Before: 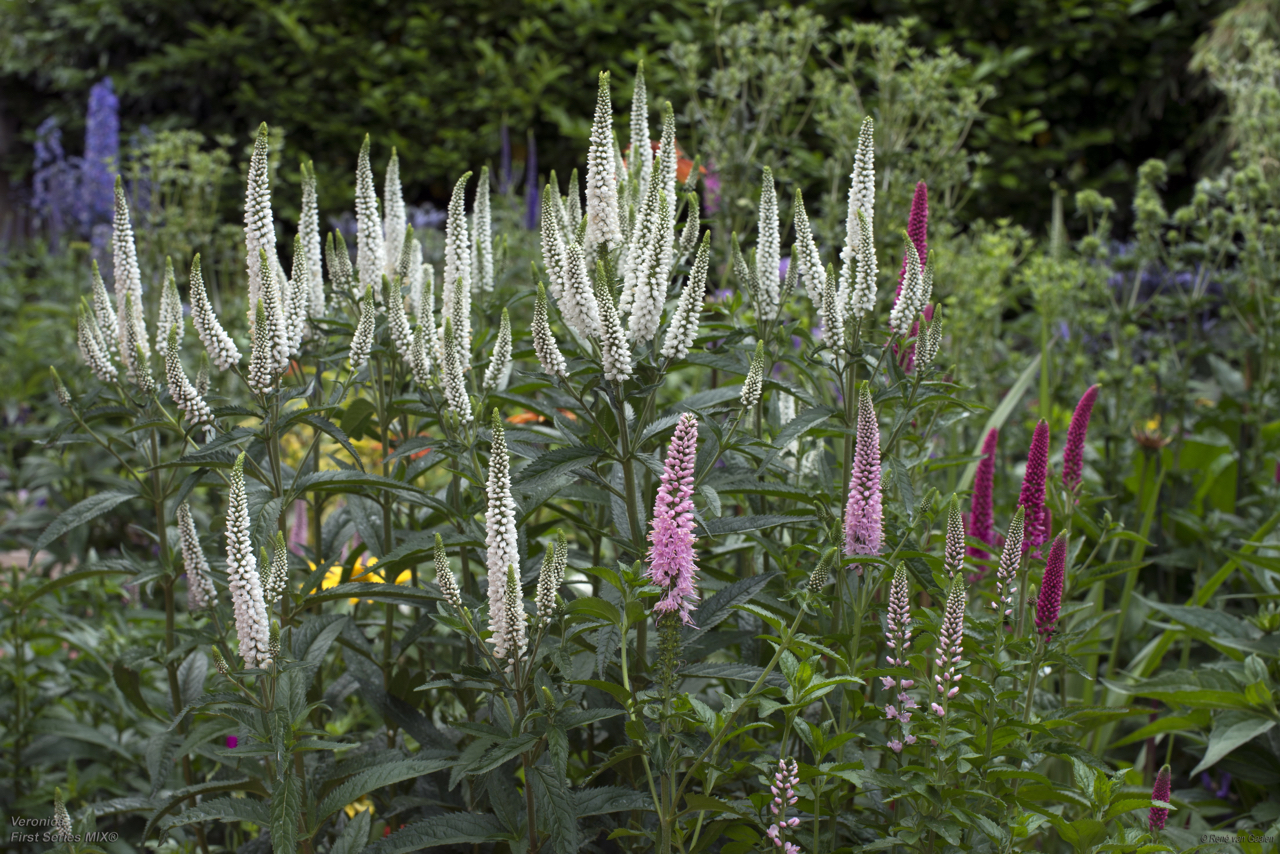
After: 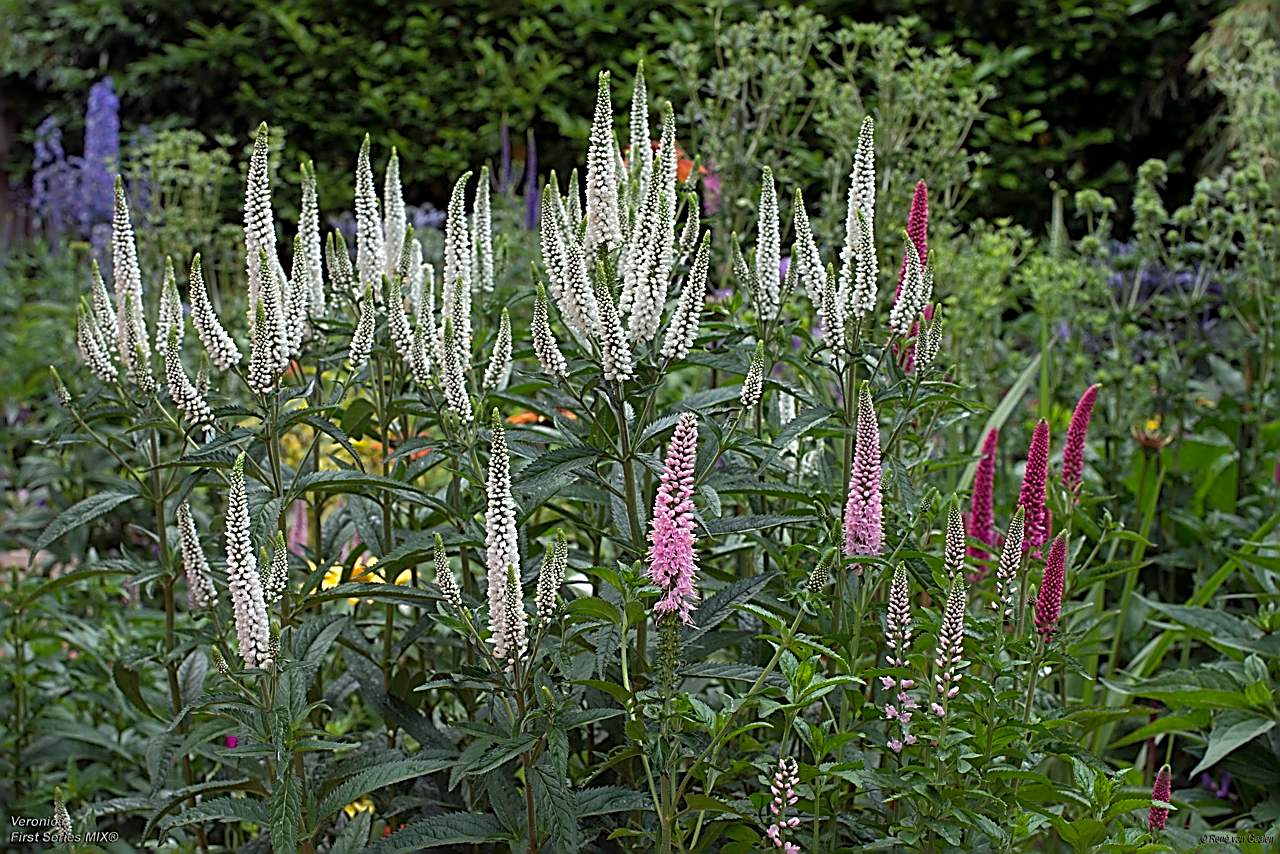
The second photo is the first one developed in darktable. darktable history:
sharpen: amount 1.87
shadows and highlights: shadows 39.57, highlights -59.69
